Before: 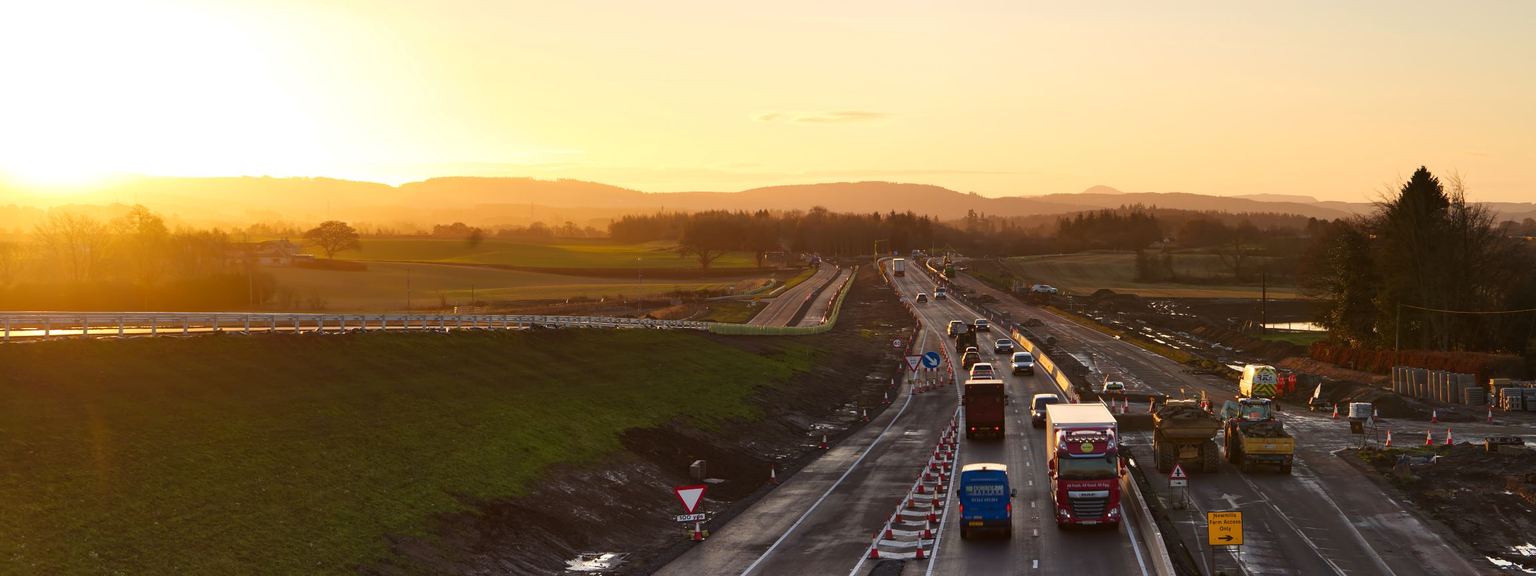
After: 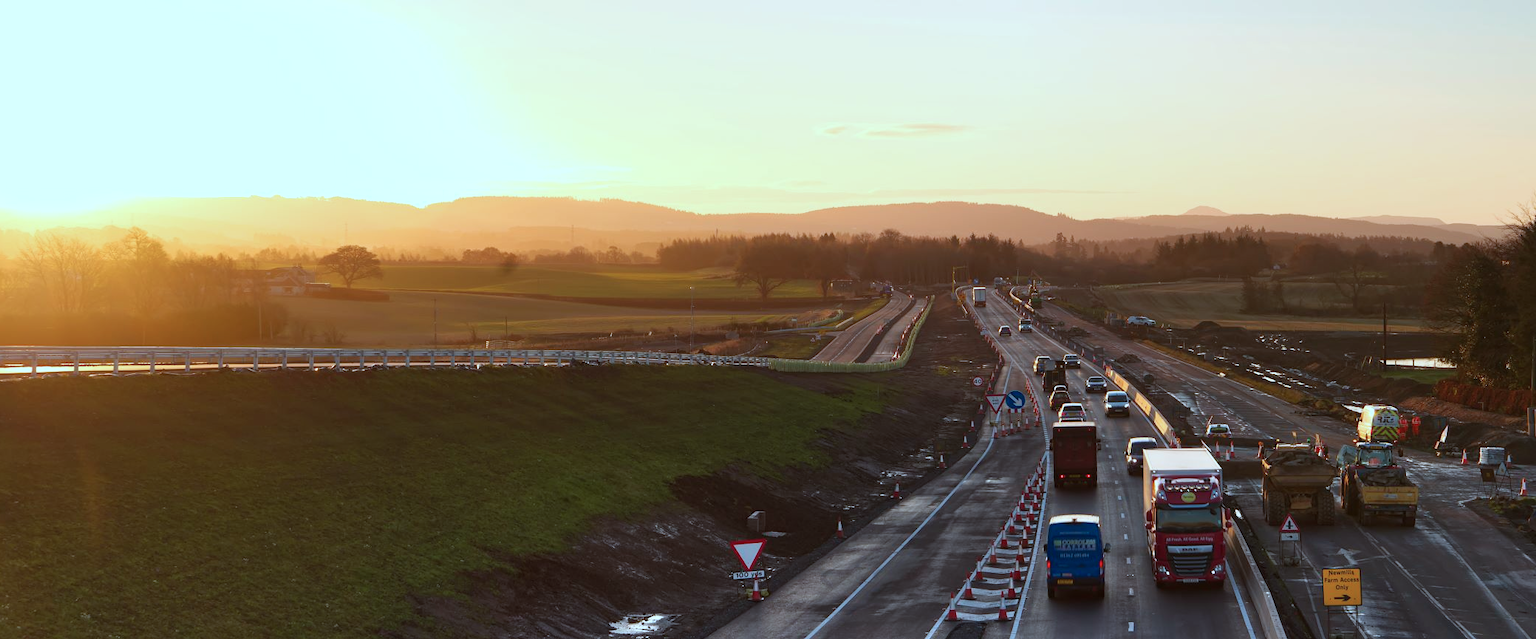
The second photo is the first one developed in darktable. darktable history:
crop and rotate: left 1.088%, right 8.807%
color correction: highlights a* -9.35, highlights b* -23.15
